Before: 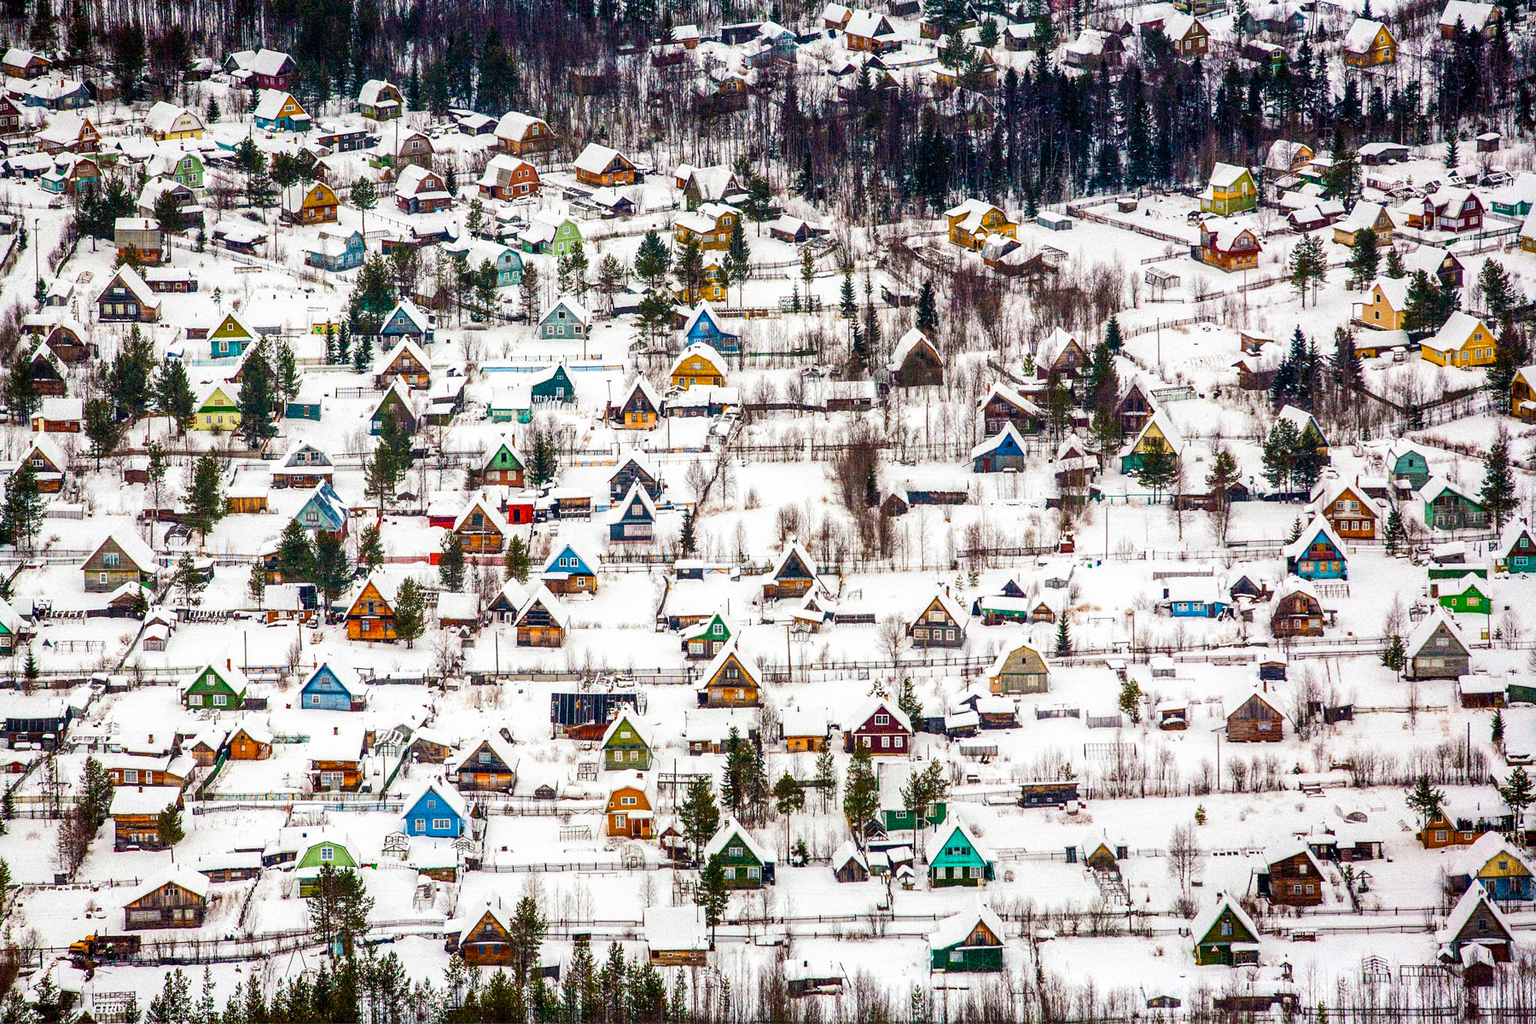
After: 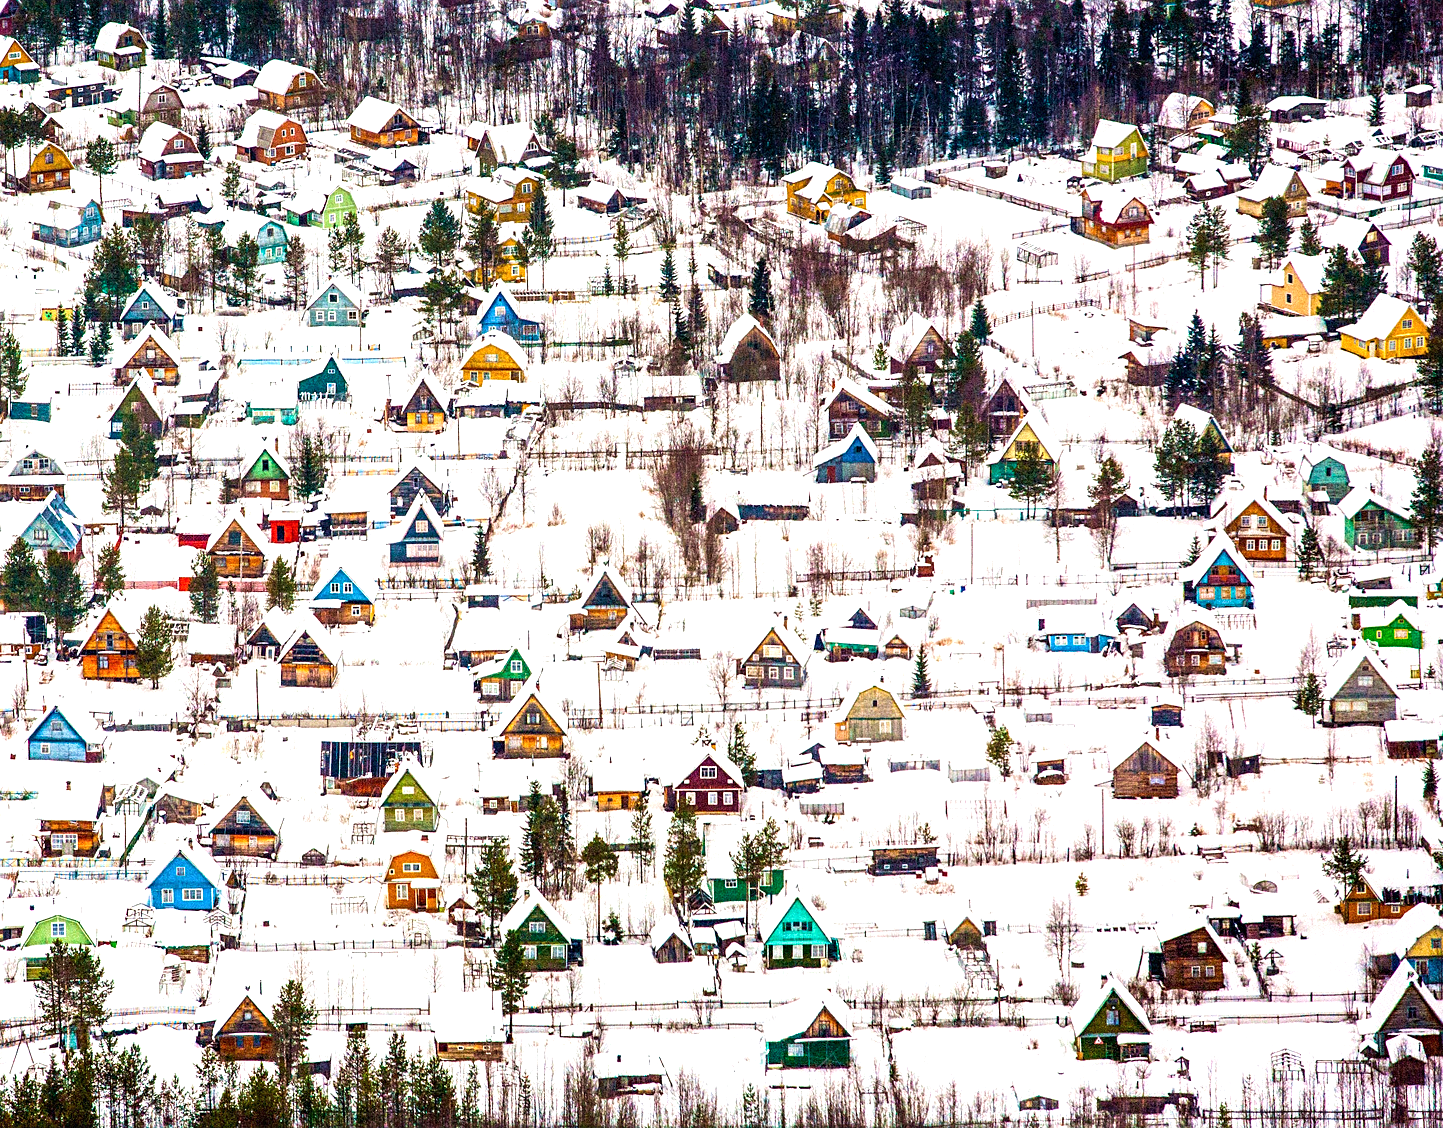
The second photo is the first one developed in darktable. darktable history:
exposure: exposure 0.653 EV, compensate highlight preservation false
velvia: on, module defaults
sharpen: amount 0.214
crop and rotate: left 18.098%, top 5.964%, right 1.726%
